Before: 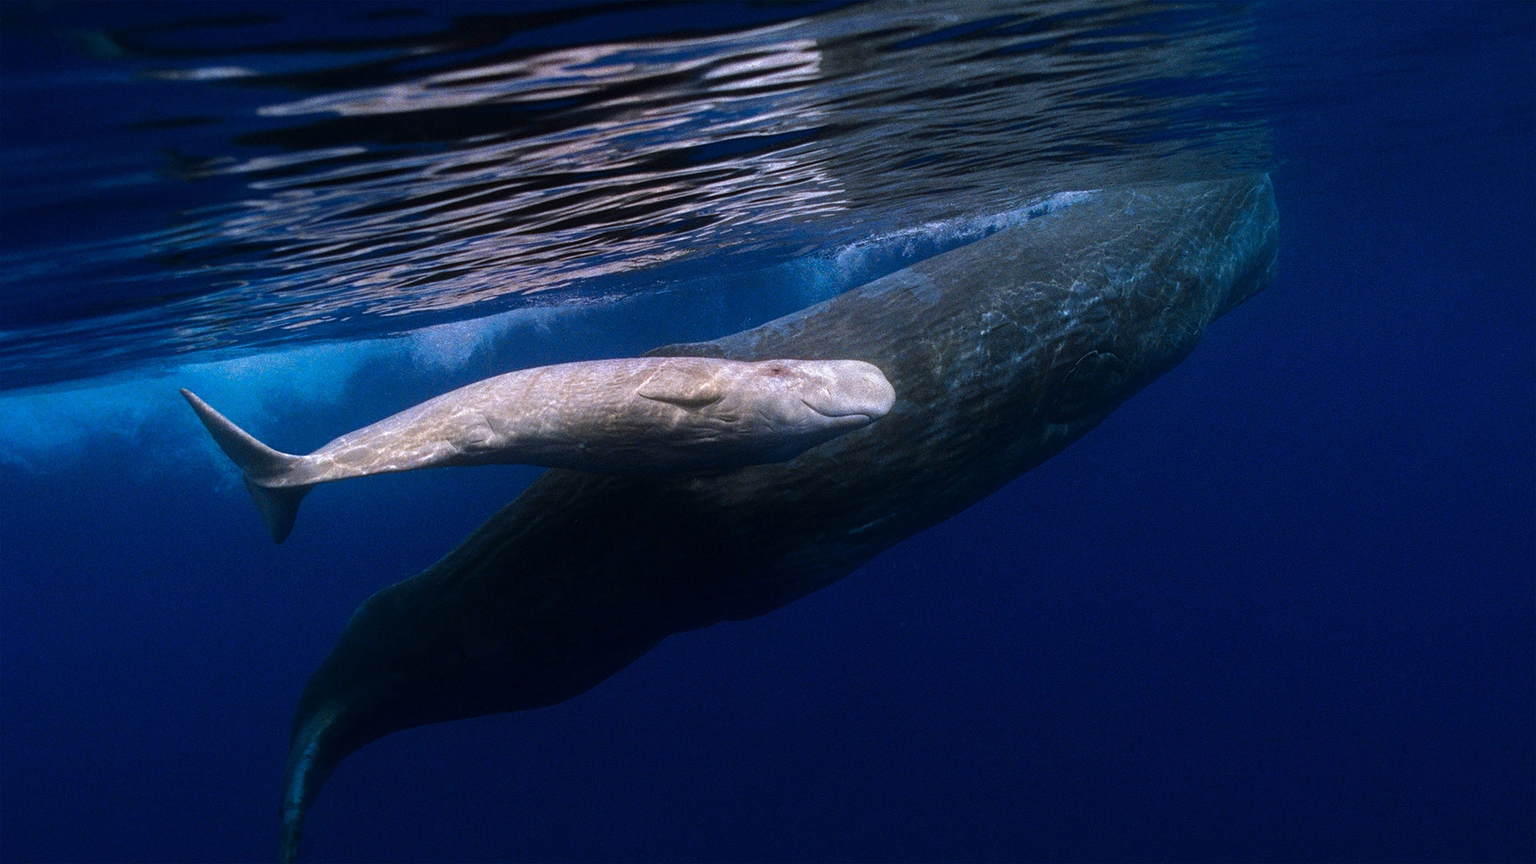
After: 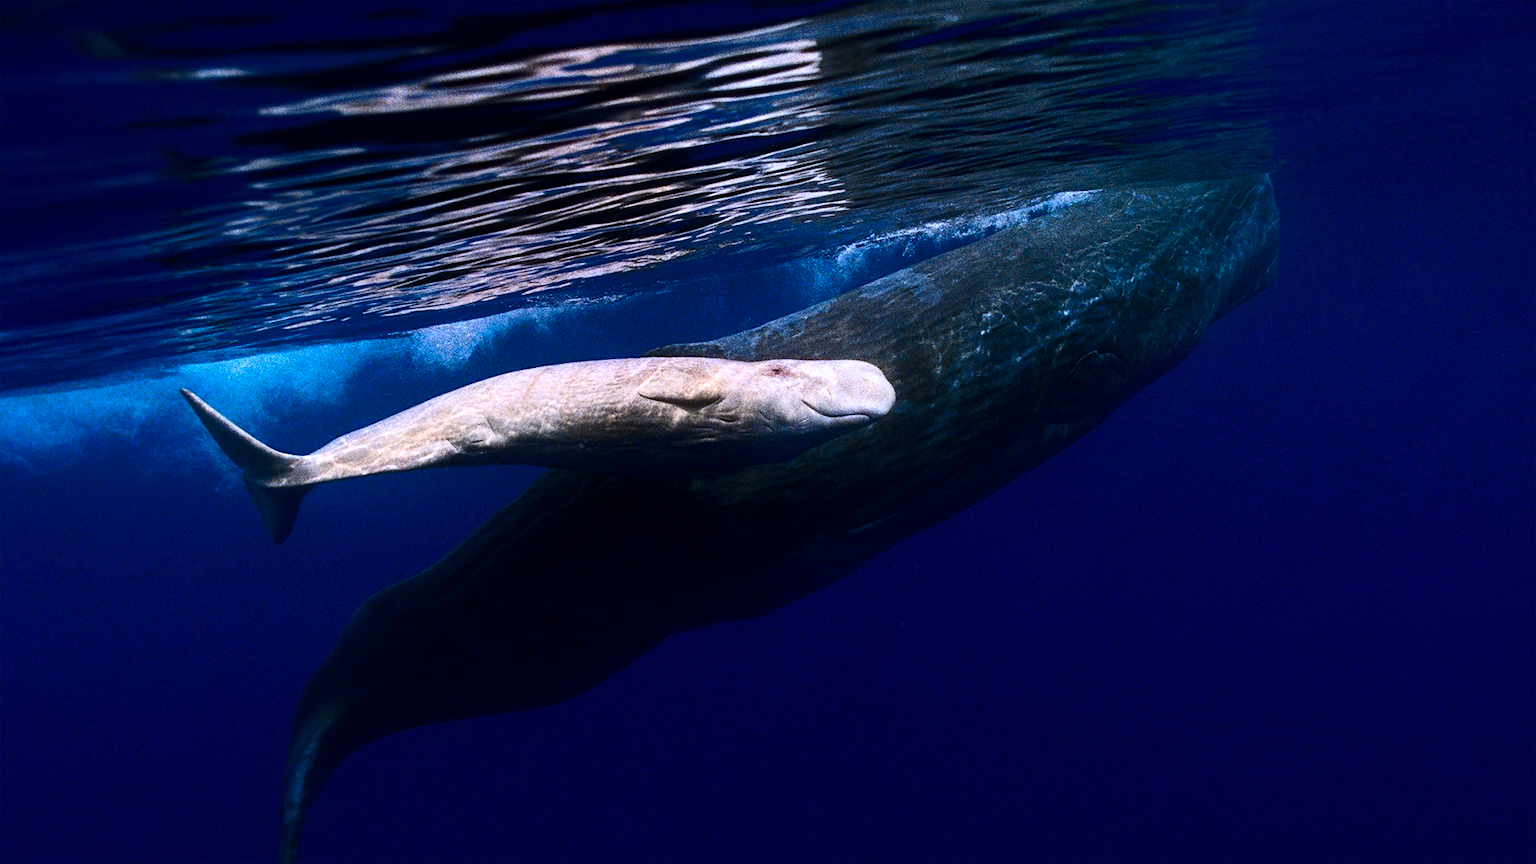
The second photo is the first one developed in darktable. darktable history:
local contrast: highlights 100%, shadows 100%, detail 120%, midtone range 0.2
contrast brightness saturation: contrast 0.4, brightness 0.05, saturation 0.25
